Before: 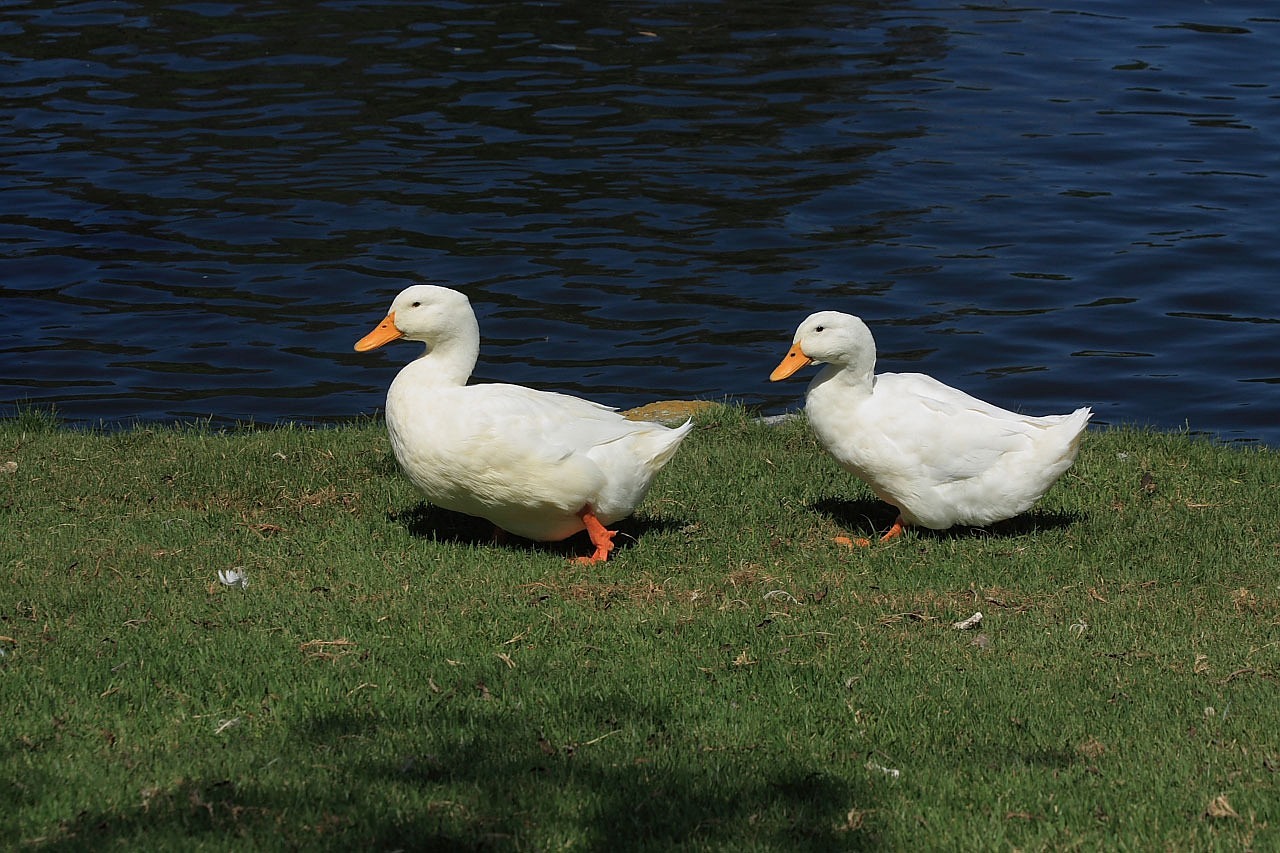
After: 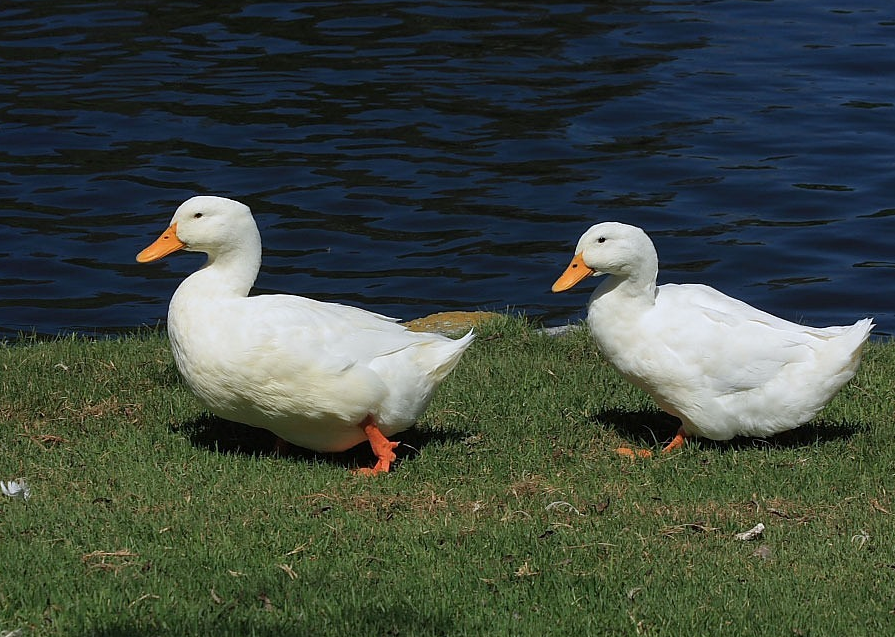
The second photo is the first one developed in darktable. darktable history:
crop and rotate: left 17.046%, top 10.659%, right 12.989%, bottom 14.553%
white balance: red 0.98, blue 1.034
